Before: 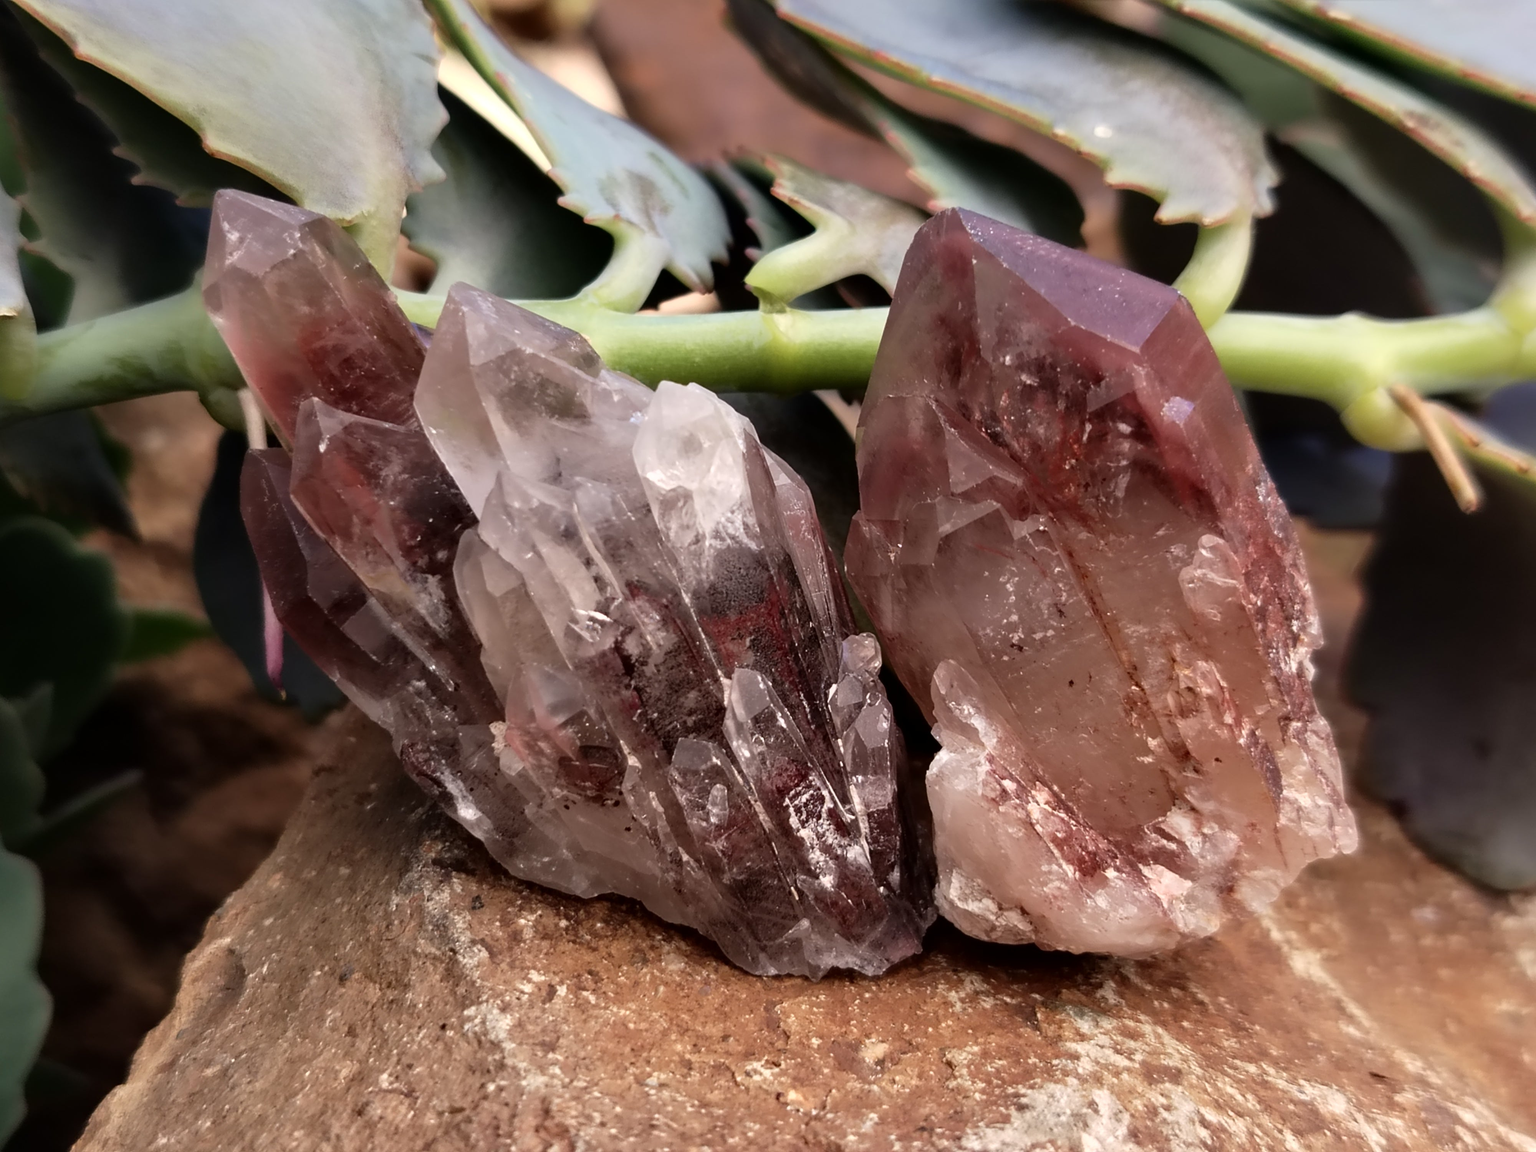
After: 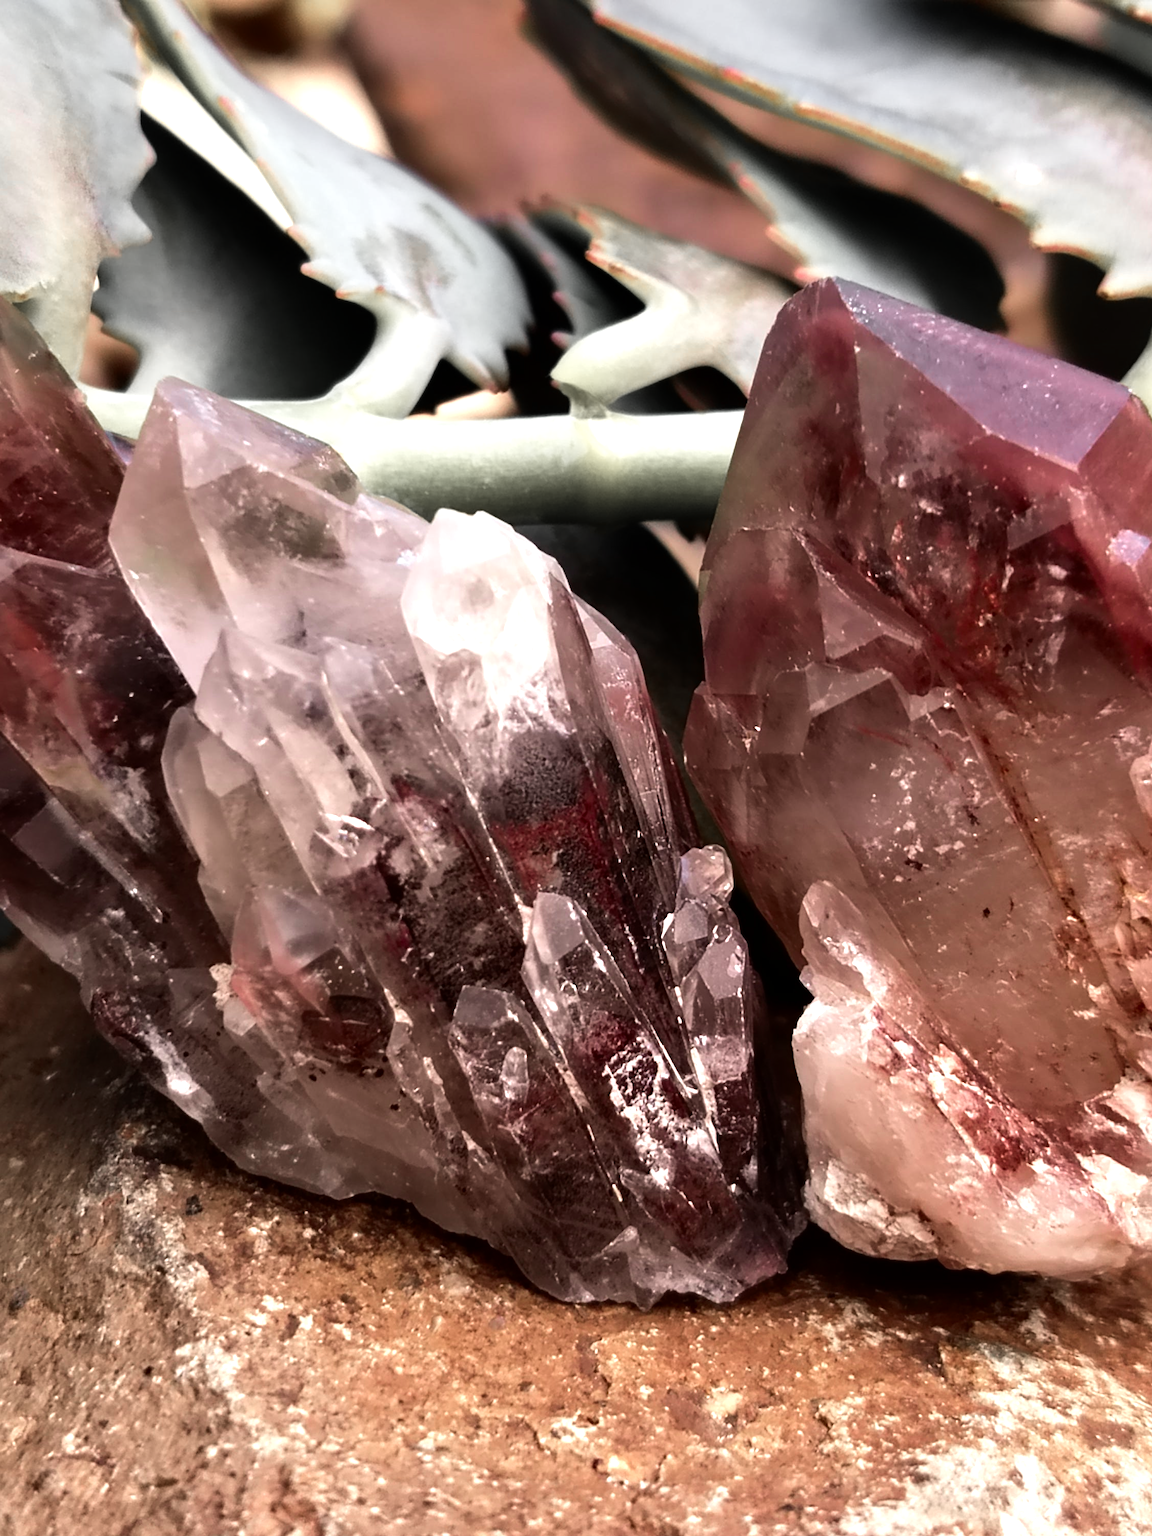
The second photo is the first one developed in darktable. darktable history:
tone equalizer: -8 EV -0.75 EV, -7 EV -0.7 EV, -6 EV -0.6 EV, -5 EV -0.4 EV, -3 EV 0.4 EV, -2 EV 0.6 EV, -1 EV 0.7 EV, +0 EV 0.75 EV, edges refinement/feathering 500, mask exposure compensation -1.57 EV, preserve details no
crop: left 21.674%, right 22.086%
color zones: curves: ch1 [(0, 0.638) (0.193, 0.442) (0.286, 0.15) (0.429, 0.14) (0.571, 0.142) (0.714, 0.154) (0.857, 0.175) (1, 0.638)]
